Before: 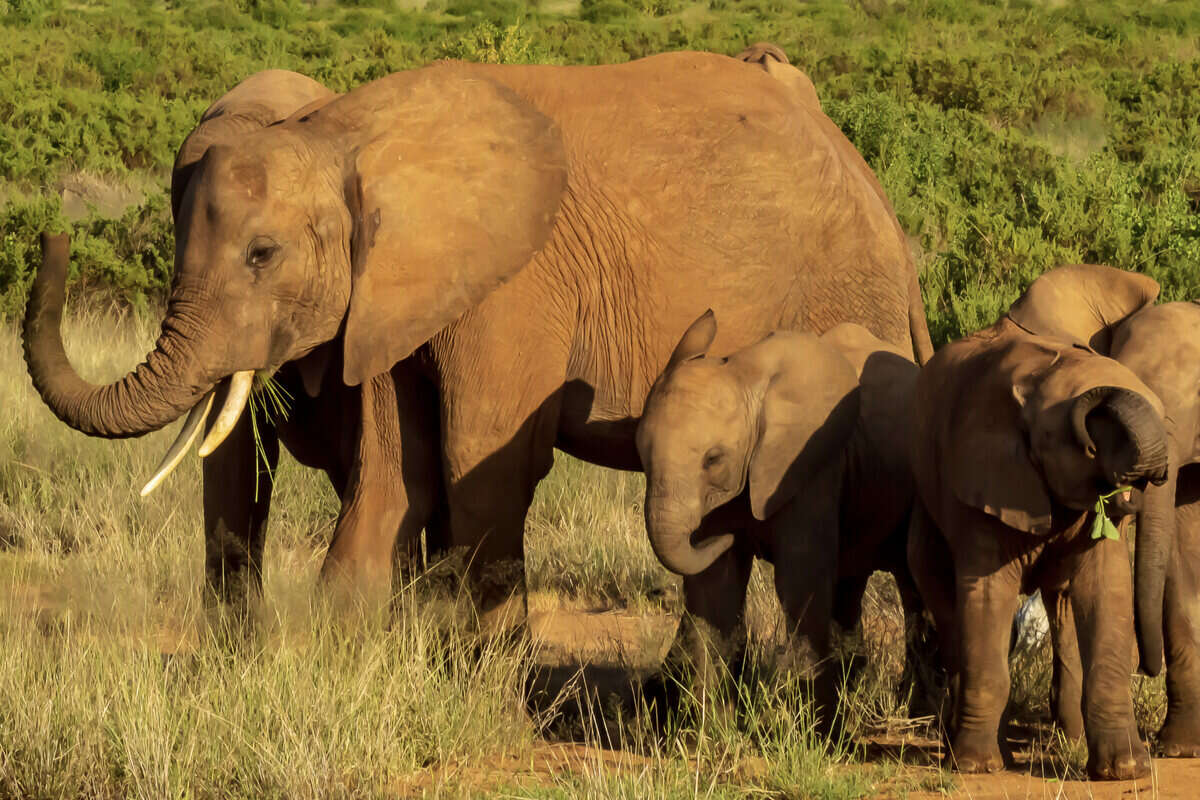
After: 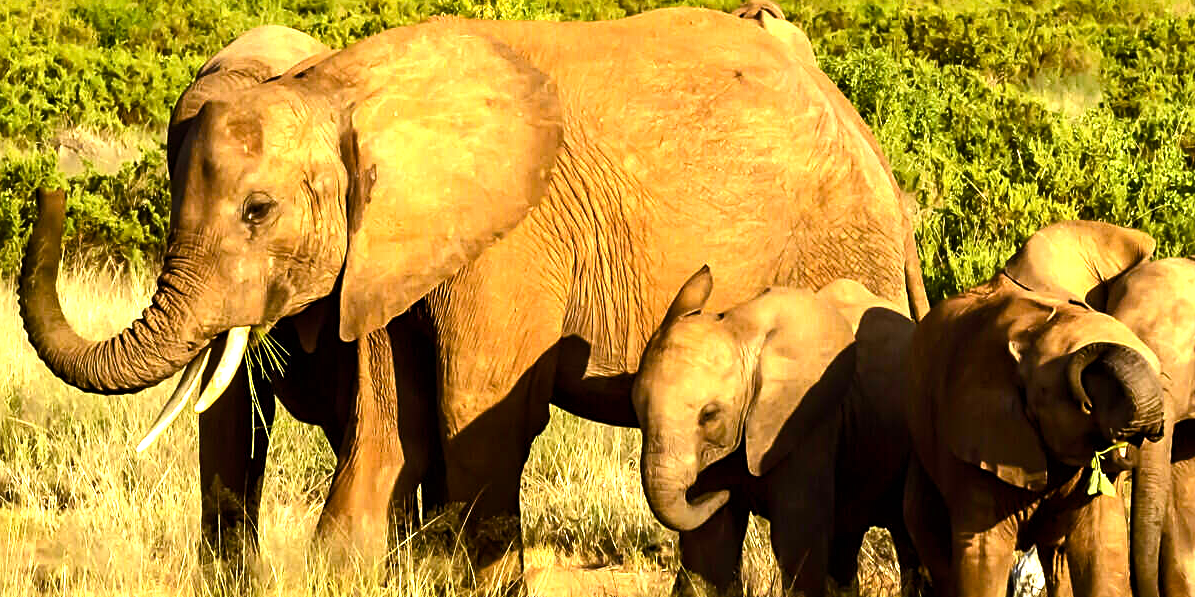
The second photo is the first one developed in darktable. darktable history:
crop: left 0.355%, top 5.523%, bottom 19.729%
sharpen: radius 2.502, amount 0.324
color balance rgb: power › hue 72.36°, perceptual saturation grading › global saturation 20%, perceptual saturation grading › highlights -14.069%, perceptual saturation grading › shadows 50.112%, perceptual brilliance grading › global brilliance 14.729%, perceptual brilliance grading › shadows -35.628%
exposure: black level correction 0, exposure 0.587 EV, compensate highlight preservation false
tone equalizer: -8 EV -0.457 EV, -7 EV -0.391 EV, -6 EV -0.356 EV, -5 EV -0.245 EV, -3 EV 0.24 EV, -2 EV 0.348 EV, -1 EV 0.402 EV, +0 EV 0.401 EV, edges refinement/feathering 500, mask exposure compensation -1.57 EV, preserve details no
color calibration: illuminant same as pipeline (D50), adaptation XYZ, x 0.345, y 0.357, temperature 5016.33 K, saturation algorithm version 1 (2020)
